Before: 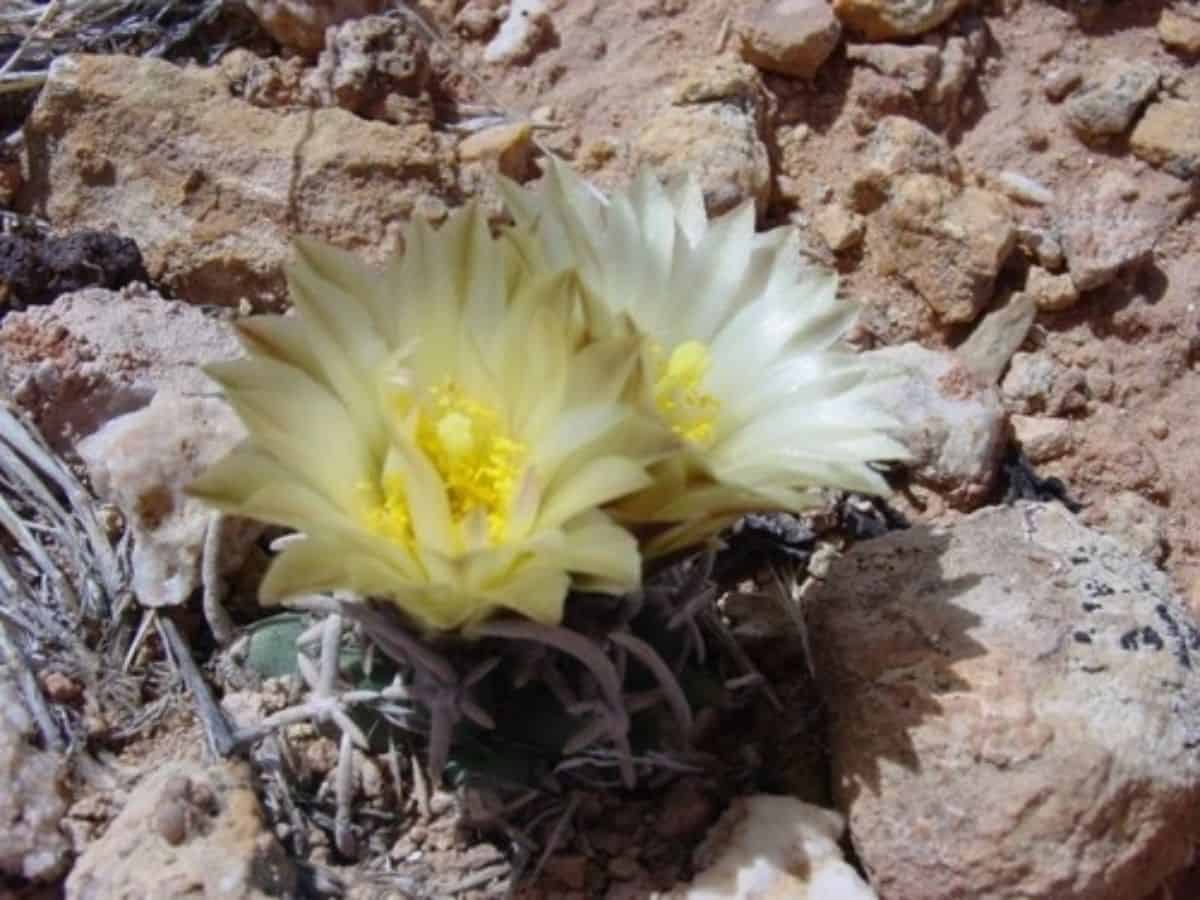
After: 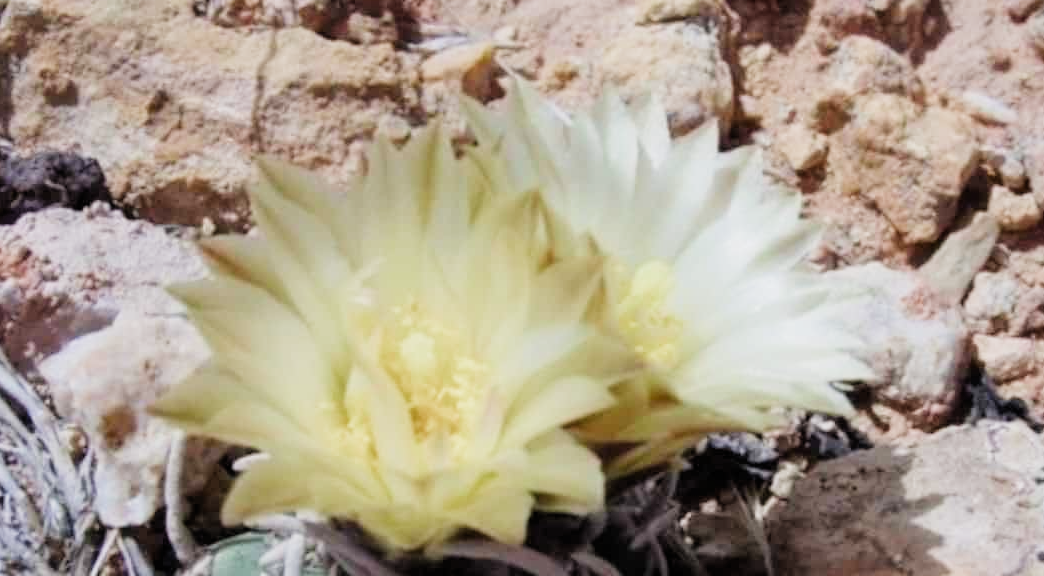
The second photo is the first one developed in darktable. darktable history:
exposure: black level correction 0.001, exposure 0.955 EV, compensate highlight preservation false
crop: left 3.133%, top 8.907%, right 9.663%, bottom 27.018%
filmic rgb: black relative exposure -7.65 EV, white relative exposure 4.56 EV, threshold 5.95 EV, hardness 3.61, color science v4 (2020), enable highlight reconstruction true
